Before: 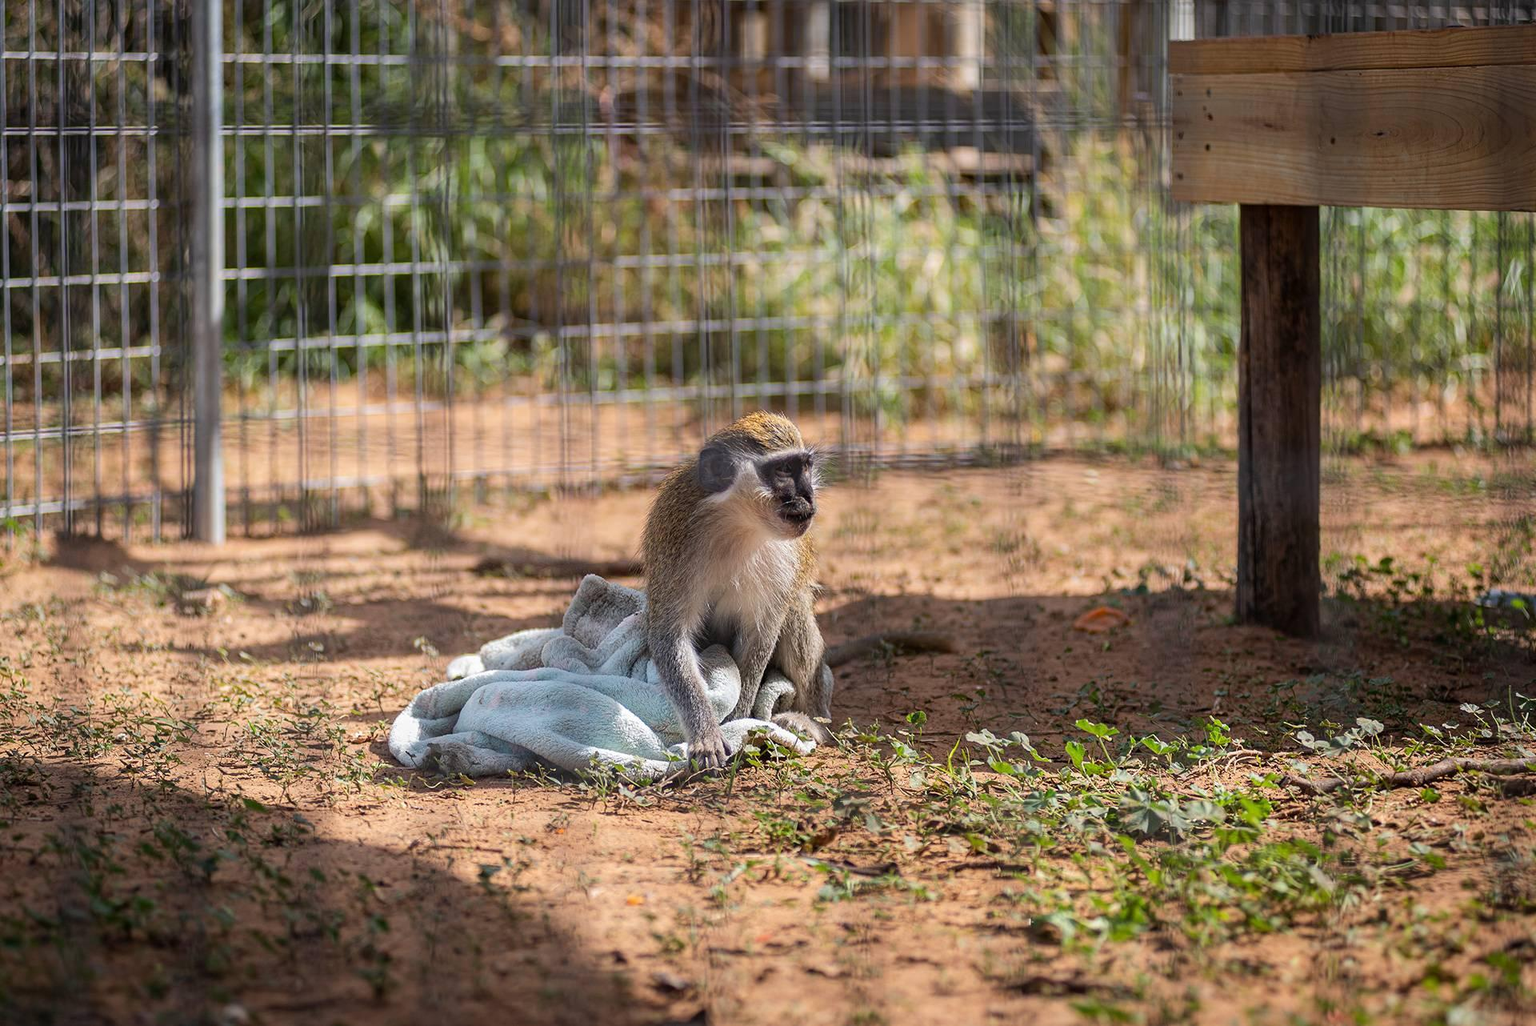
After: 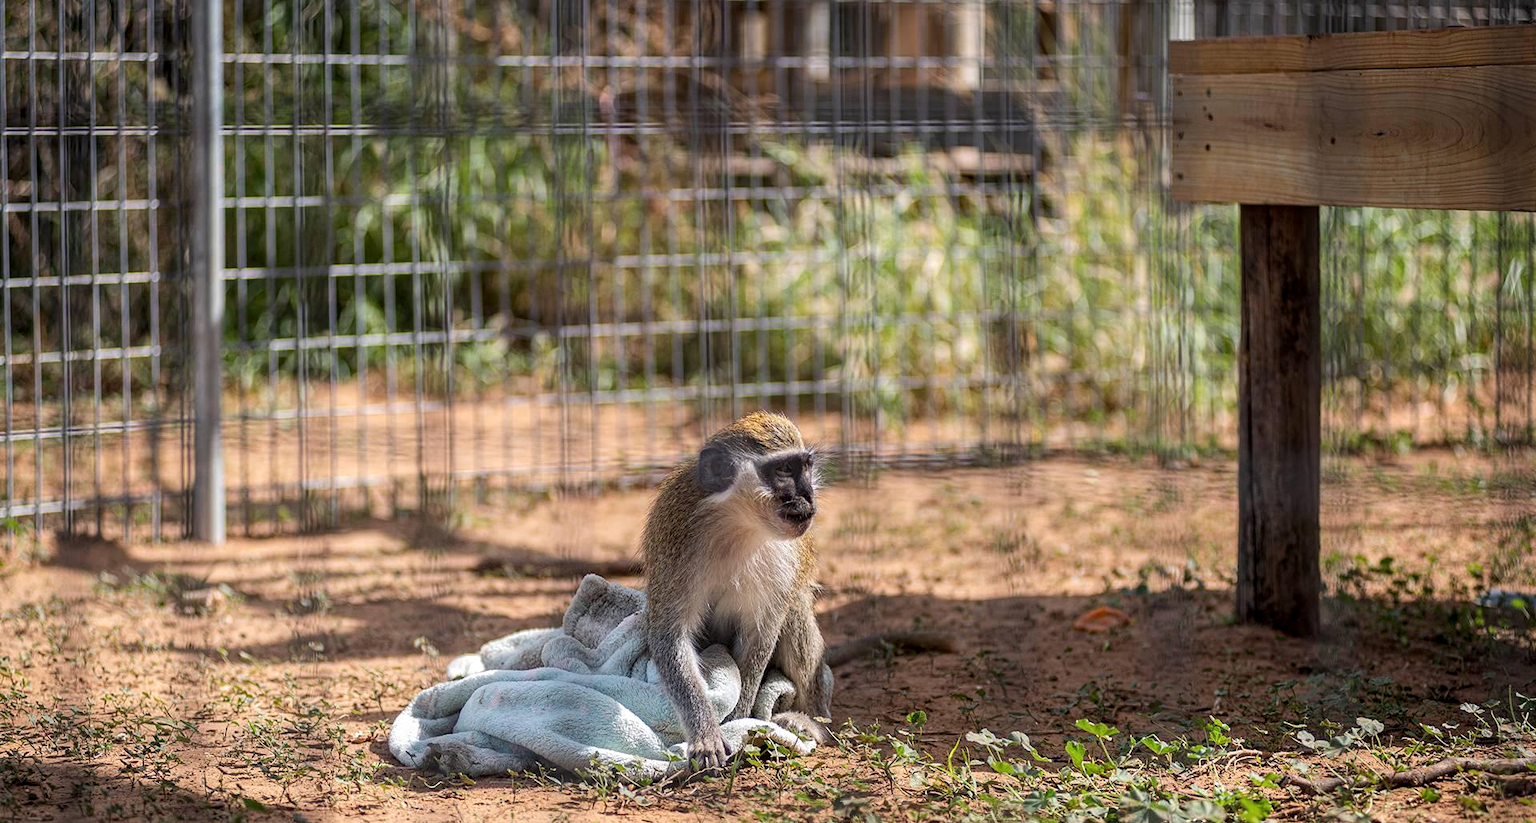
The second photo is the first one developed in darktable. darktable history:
local contrast: highlights 104%, shadows 101%, detail 131%, midtone range 0.2
crop: bottom 19.682%
